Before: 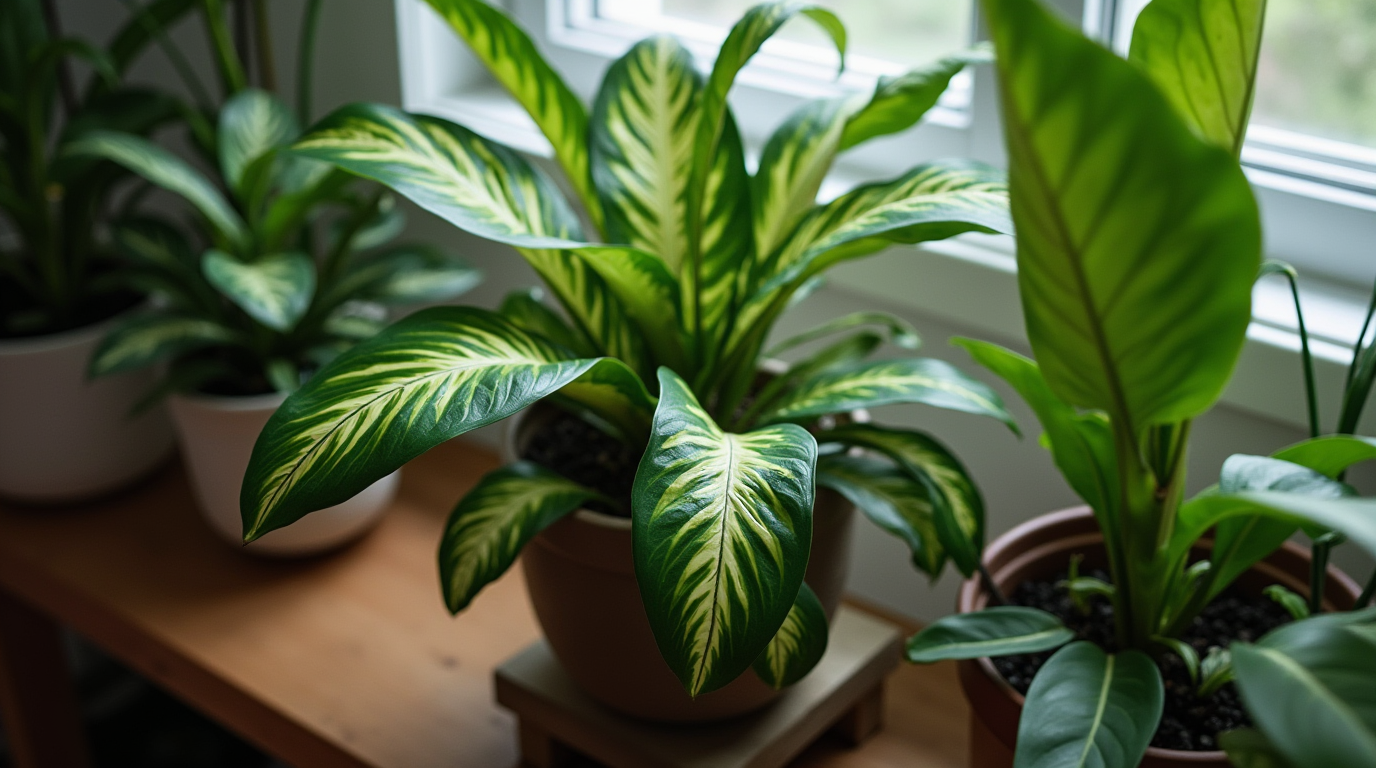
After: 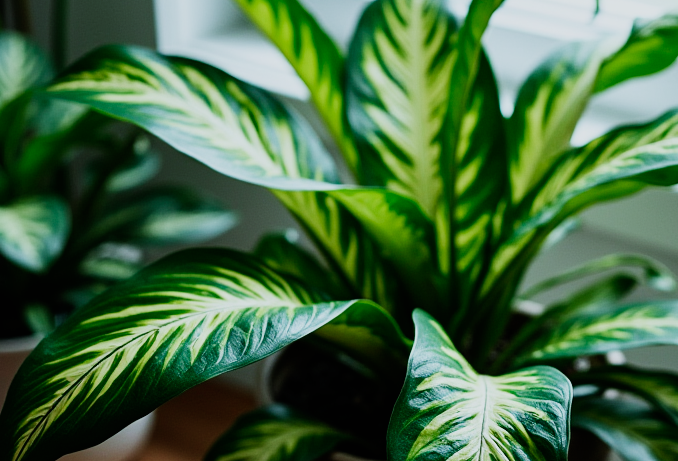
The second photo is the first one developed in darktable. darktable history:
sigmoid: contrast 1.7, skew -0.2, preserve hue 0%, red attenuation 0.1, red rotation 0.035, green attenuation 0.1, green rotation -0.017, blue attenuation 0.15, blue rotation -0.052, base primaries Rec2020
crop: left 17.835%, top 7.675%, right 32.881%, bottom 32.213%
color calibration: illuminant Planckian (black body), adaptation linear Bradford (ICC v4), x 0.364, y 0.367, temperature 4417.56 K, saturation algorithm version 1 (2020)
